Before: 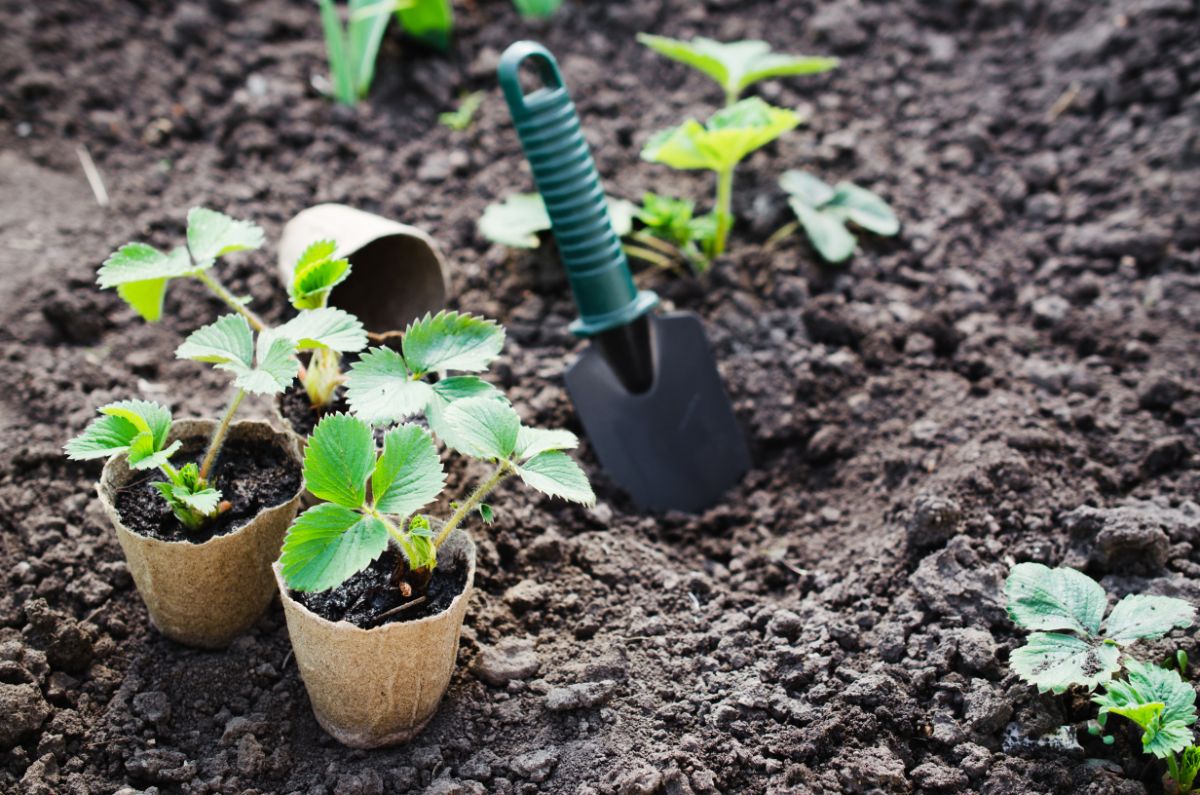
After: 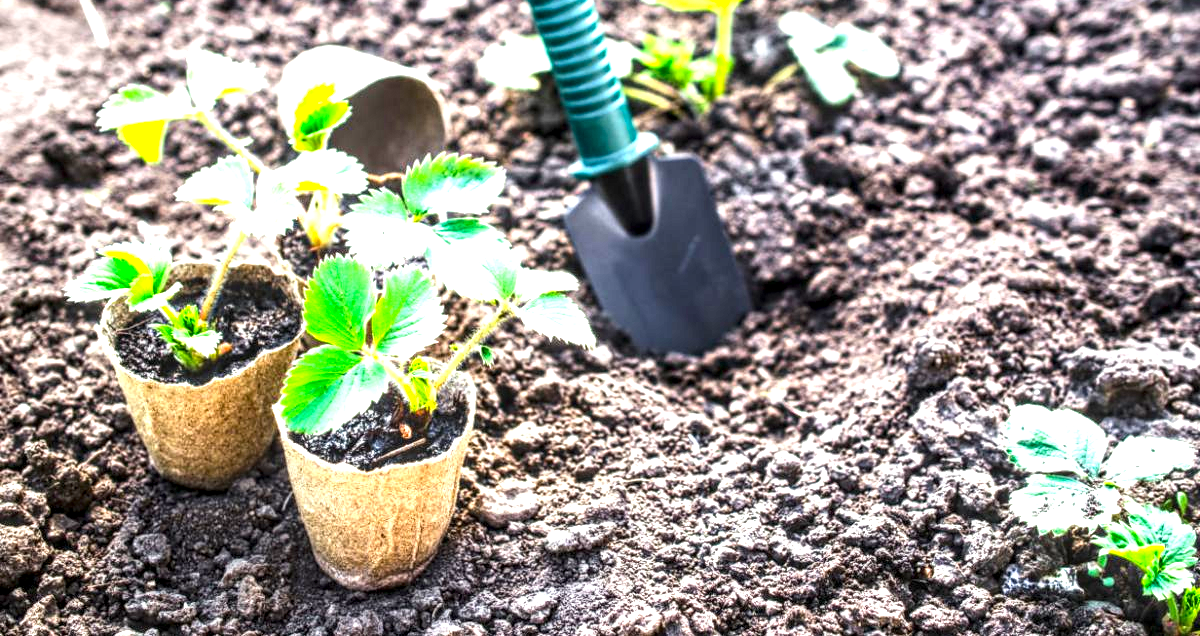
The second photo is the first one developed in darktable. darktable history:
local contrast: highlights 0%, shadows 0%, detail 182%
crop and rotate: top 19.998%
tone equalizer: on, module defaults
contrast brightness saturation: contrast 0.09, saturation 0.28
exposure: black level correction 0, exposure 1.379 EV, compensate exposure bias true, compensate highlight preservation false
